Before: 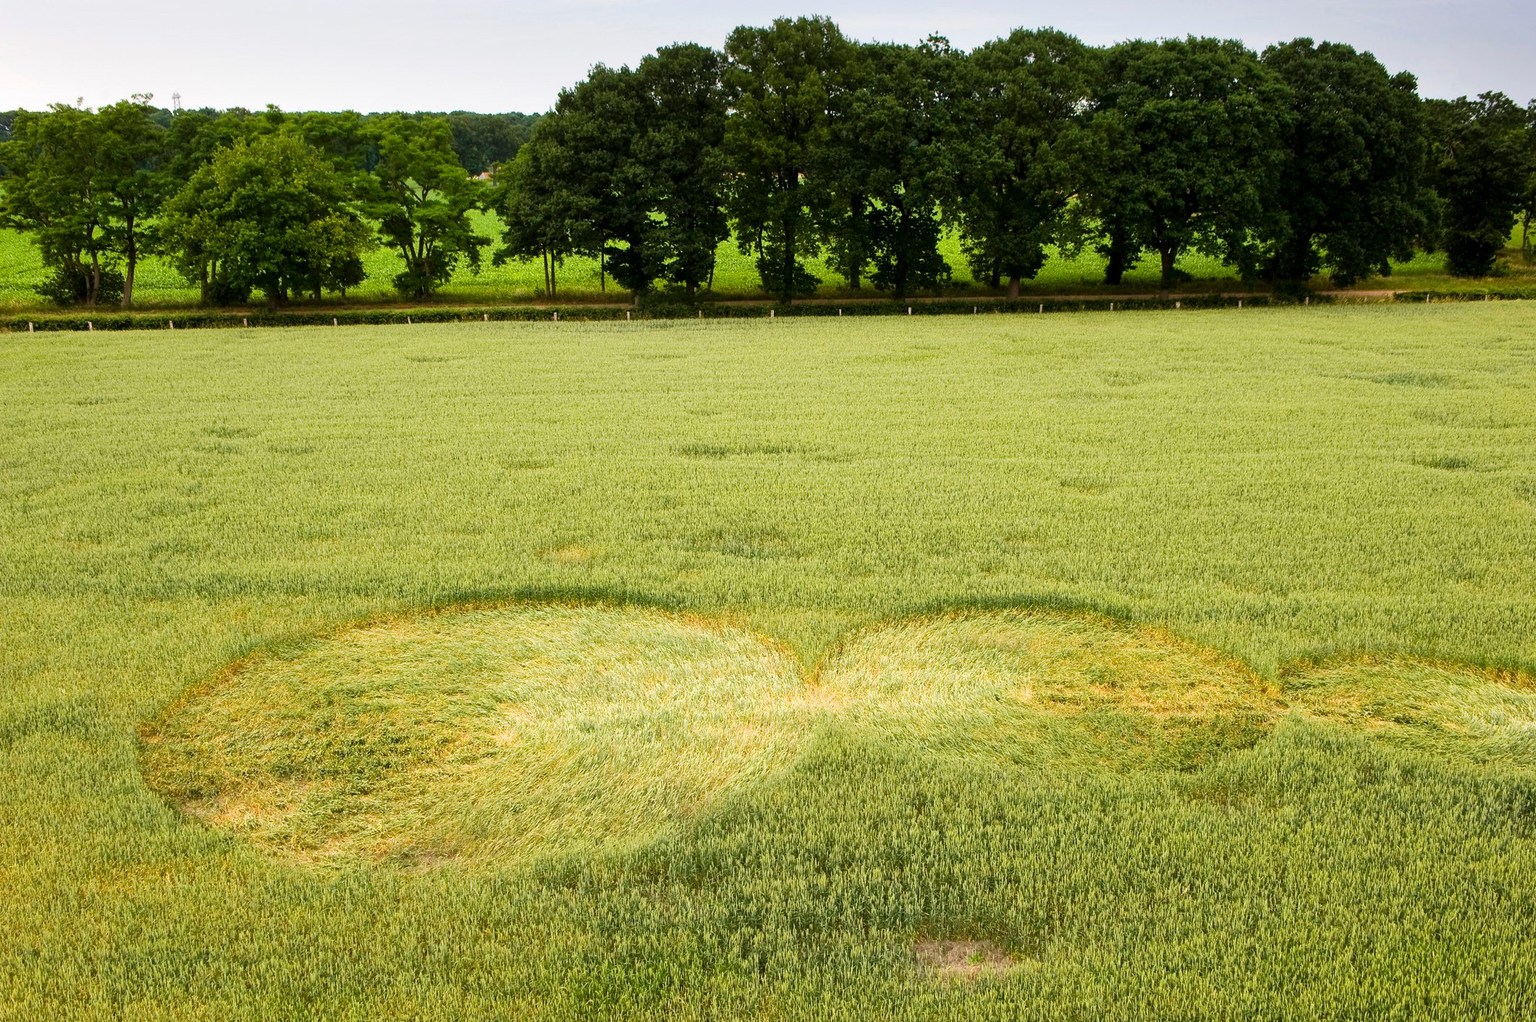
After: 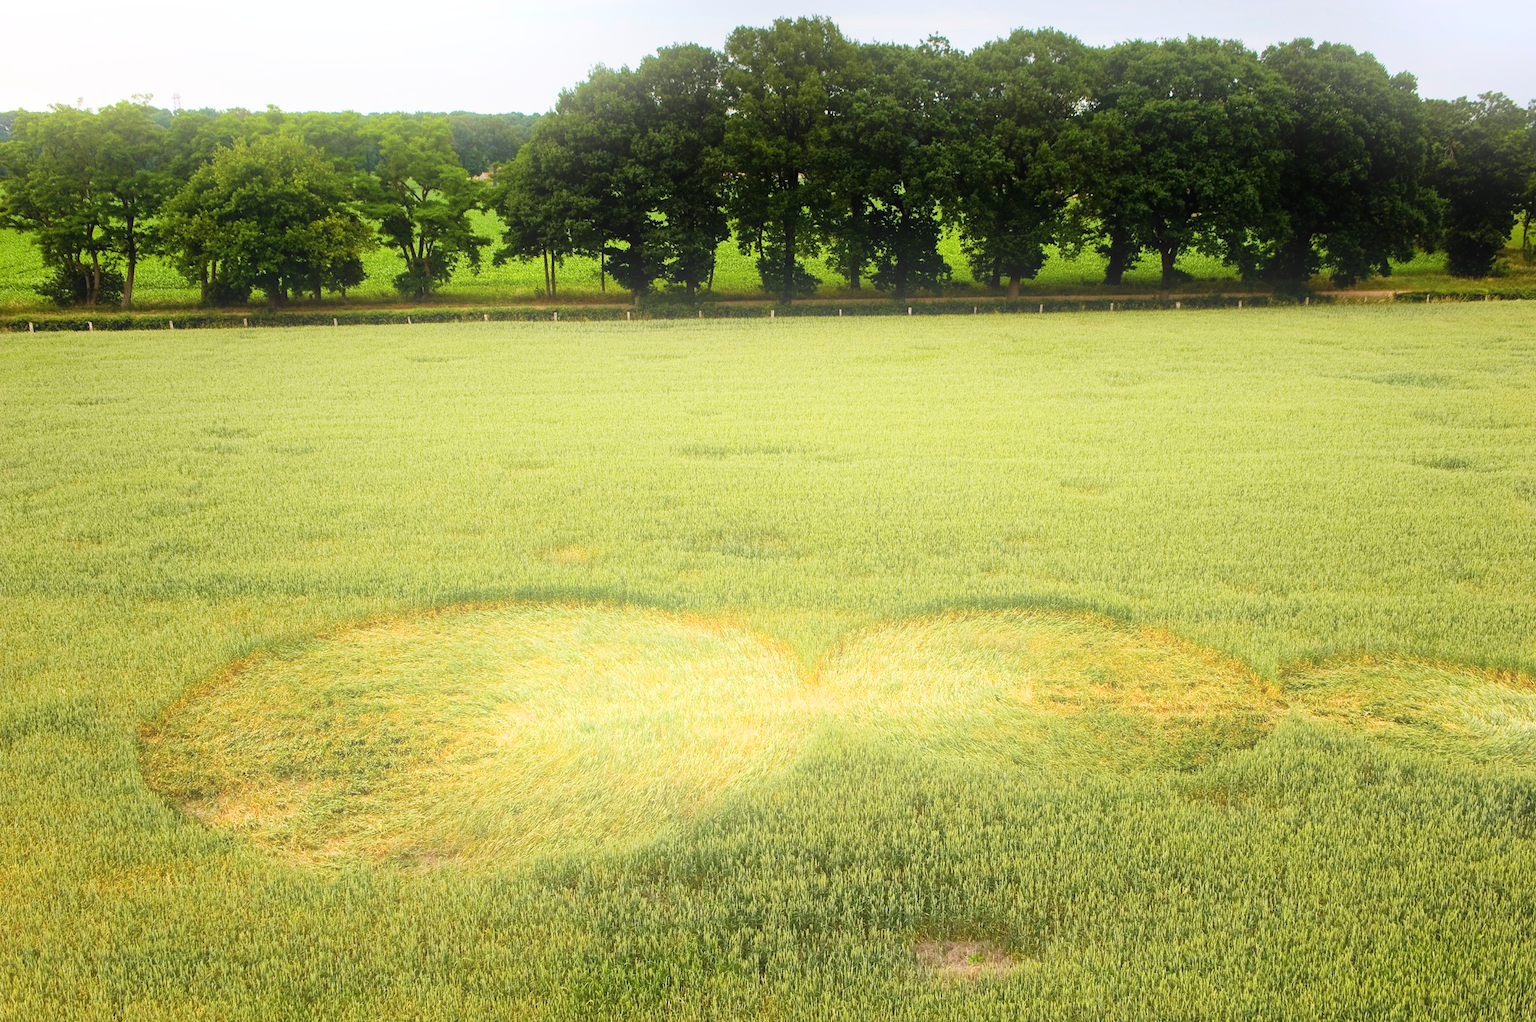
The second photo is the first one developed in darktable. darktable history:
bloom: on, module defaults
grain: coarseness 0.09 ISO, strength 10%
